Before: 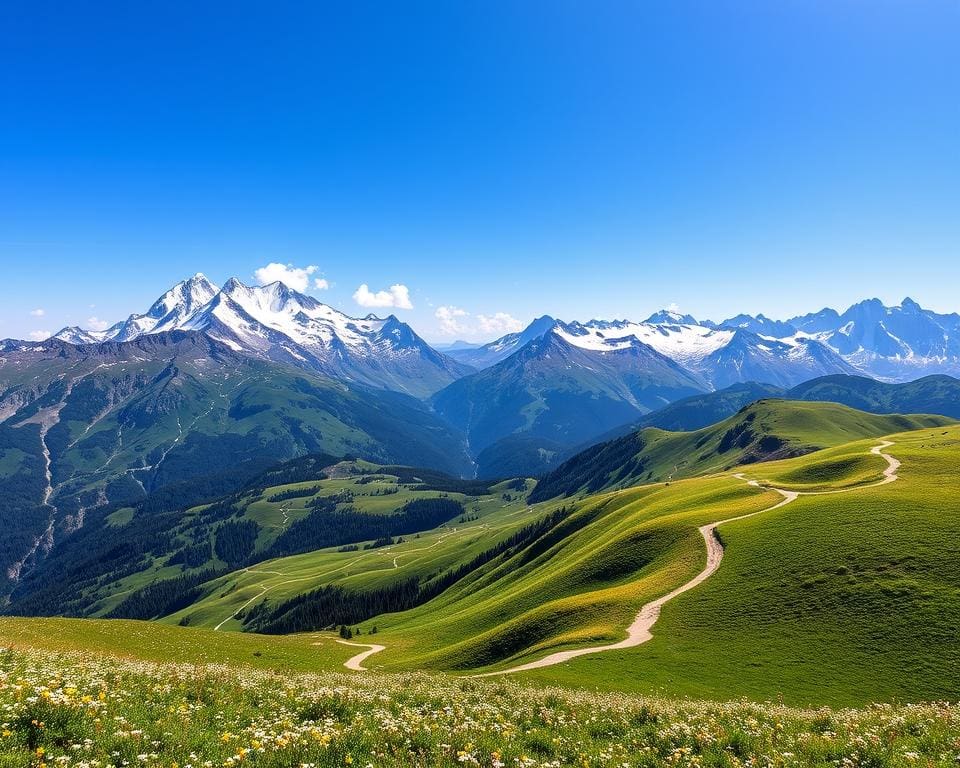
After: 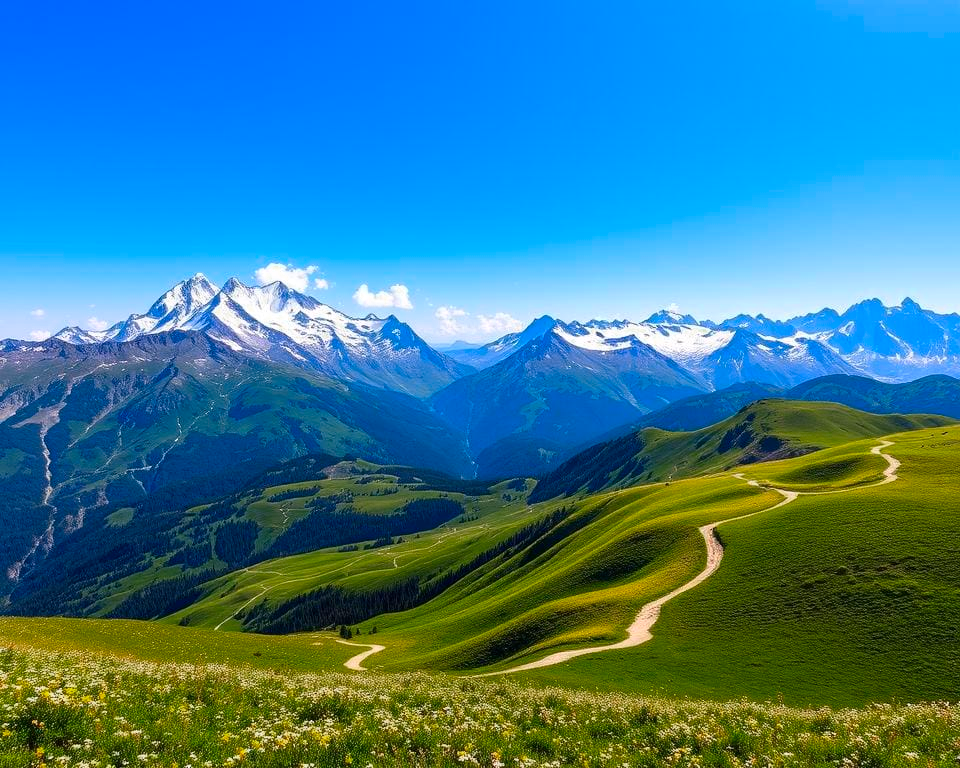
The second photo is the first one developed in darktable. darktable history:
color zones: curves: ch0 [(0, 0.558) (0.143, 0.548) (0.286, 0.447) (0.429, 0.259) (0.571, 0.5) (0.714, 0.5) (0.857, 0.593) (1, 0.558)]; ch1 [(0, 0.543) (0.01, 0.544) (0.12, 0.492) (0.248, 0.458) (0.5, 0.534) (0.748, 0.5) (0.99, 0.469) (1, 0.543)]; ch2 [(0, 0.507) (0.143, 0.522) (0.286, 0.505) (0.429, 0.5) (0.571, 0.5) (0.714, 0.5) (0.857, 0.5) (1, 0.507)]
contrast brightness saturation: brightness -0.027, saturation 0.343
